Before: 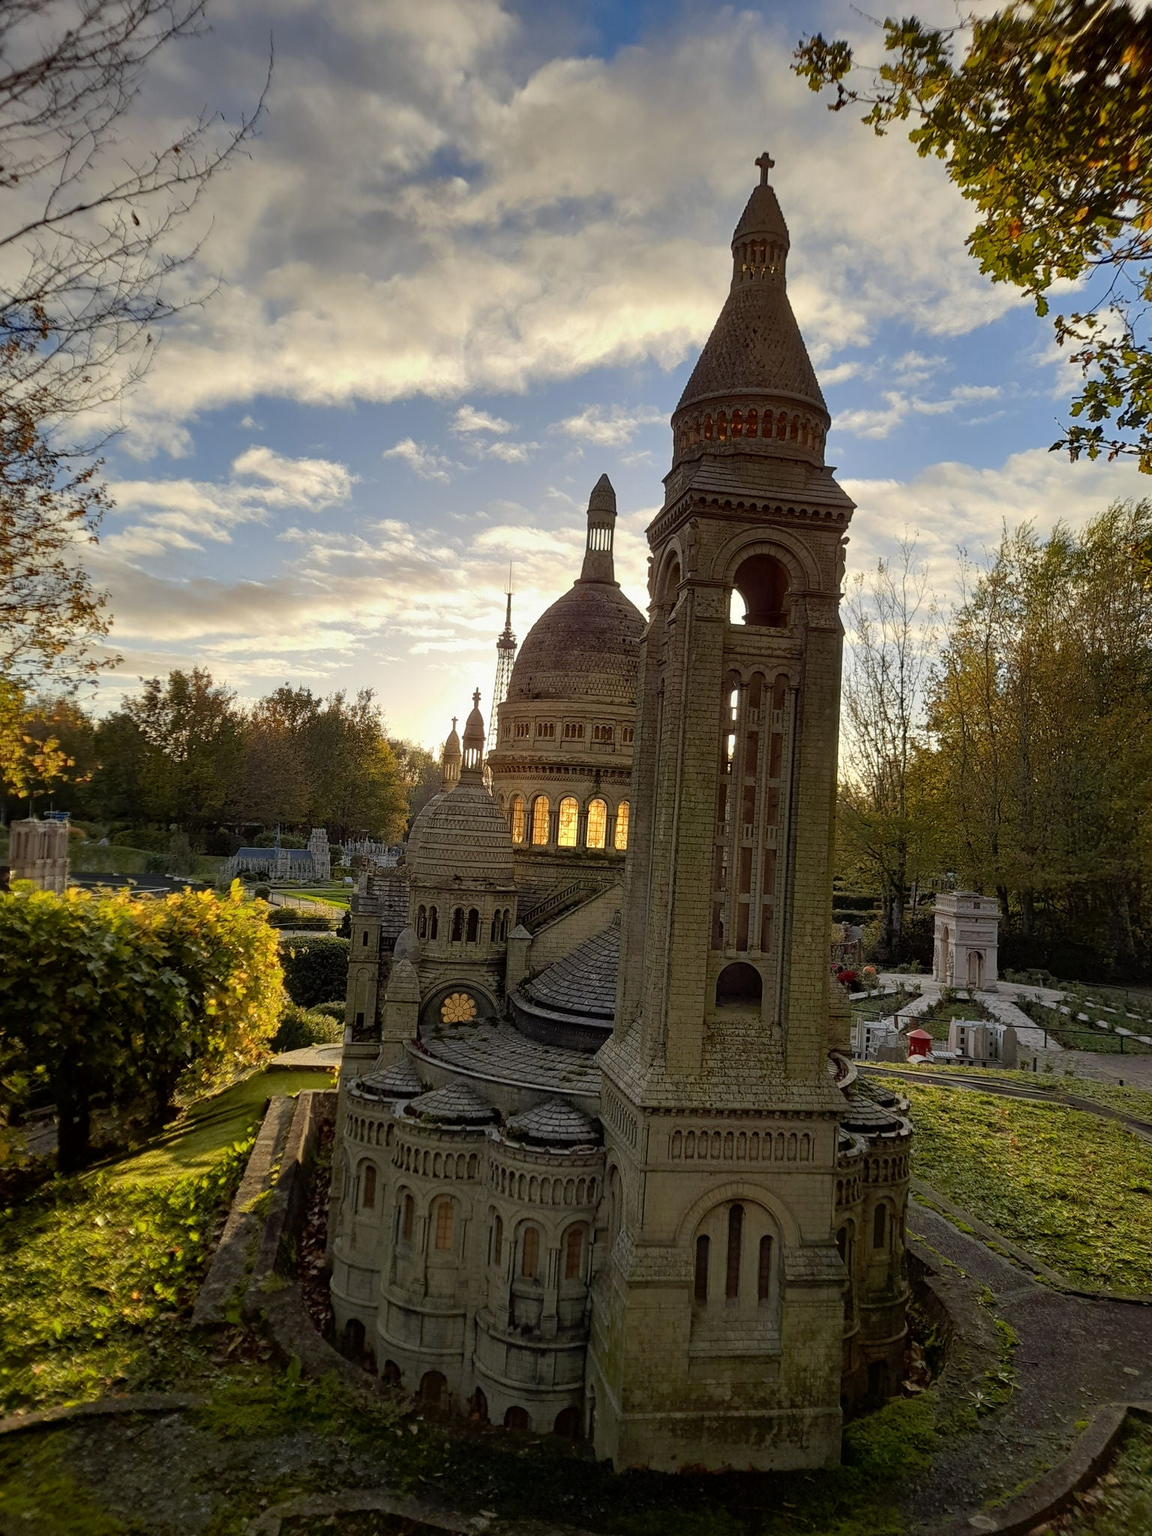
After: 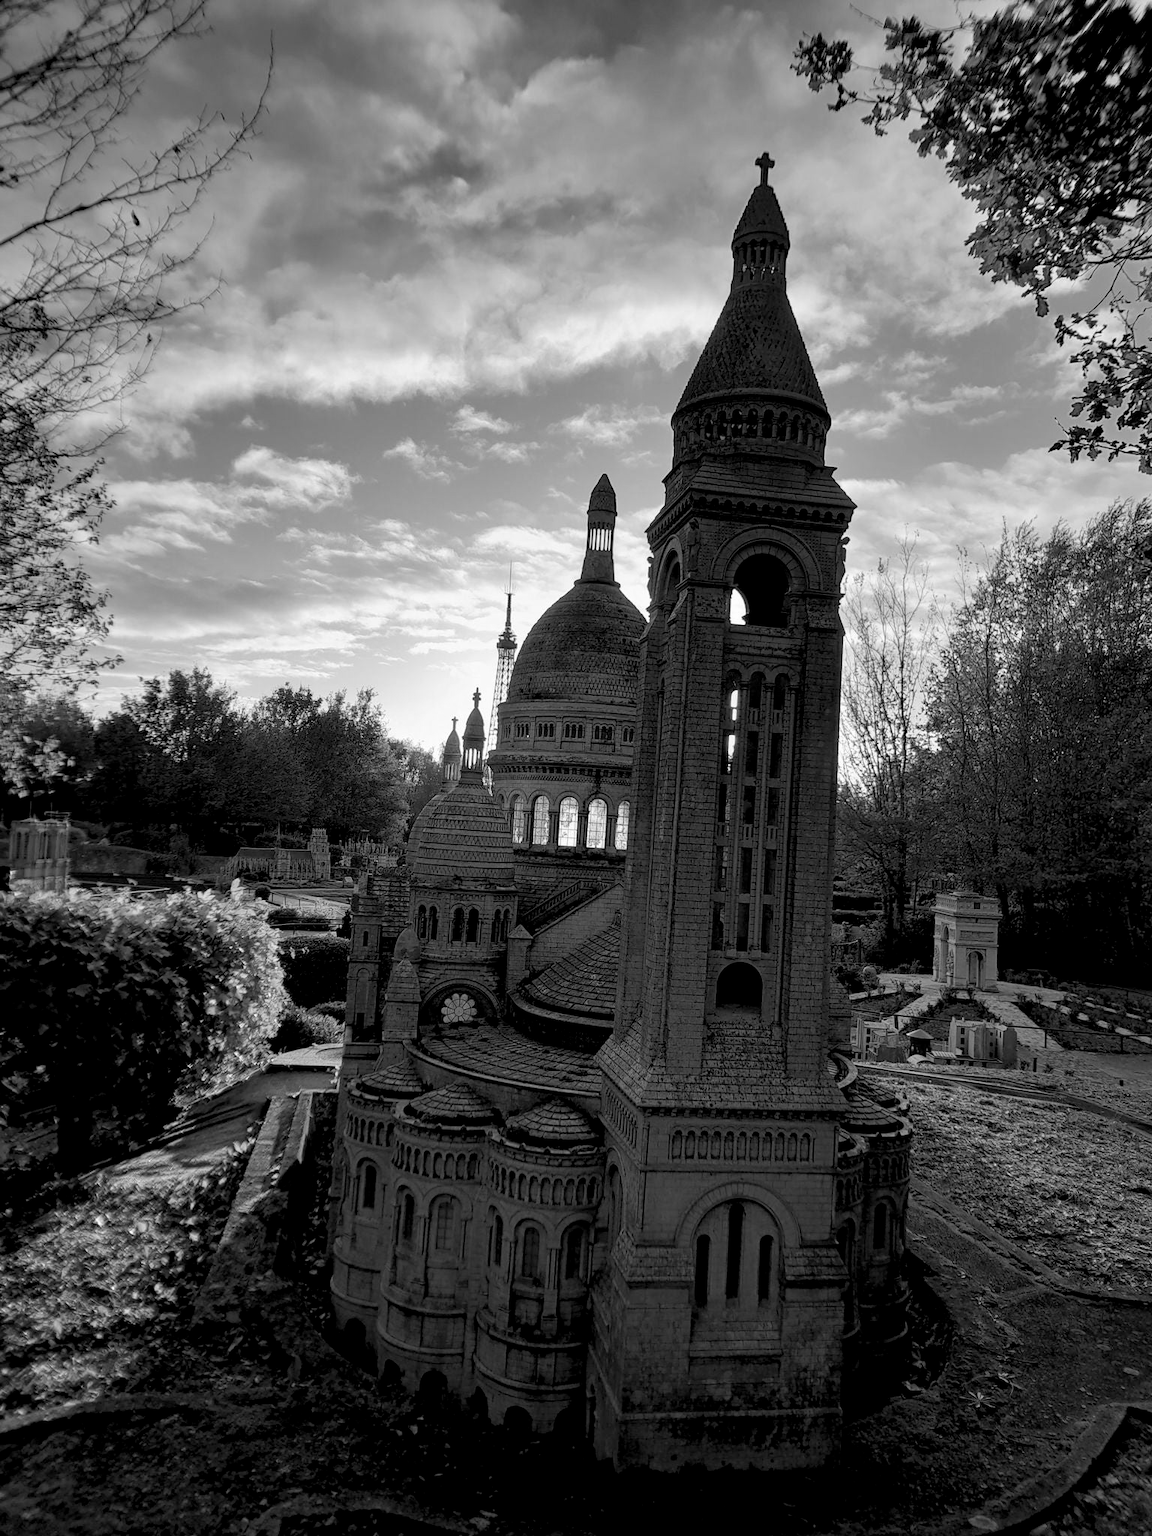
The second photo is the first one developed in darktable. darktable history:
color zones: curves: ch1 [(0, 0.34) (0.143, 0.164) (0.286, 0.152) (0.429, 0.176) (0.571, 0.173) (0.714, 0.188) (0.857, 0.199) (1, 0.34)]
color balance rgb: shadows lift › luminance -9.41%, highlights gain › luminance 17.6%, global offset › luminance -1.45%, perceptual saturation grading › highlights -17.77%, perceptual saturation grading › mid-tones 33.1%, perceptual saturation grading › shadows 50.52%, global vibrance 24.22%
monochrome: a -74.22, b 78.2
